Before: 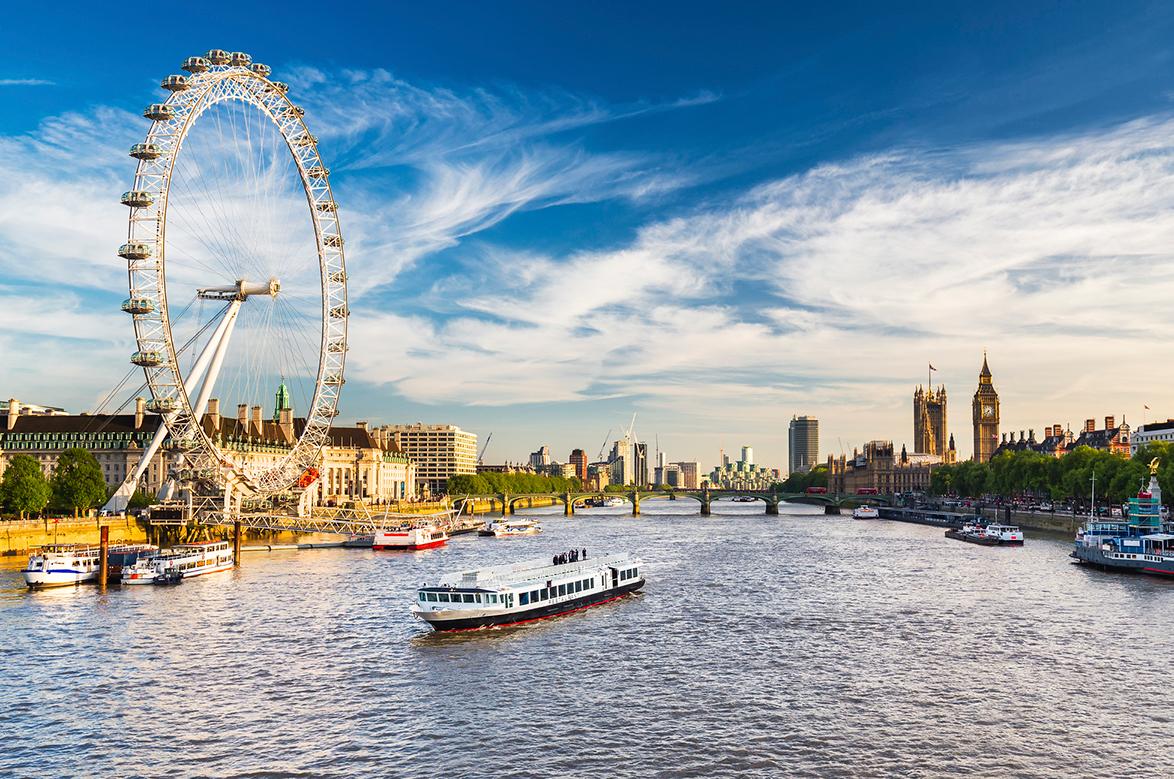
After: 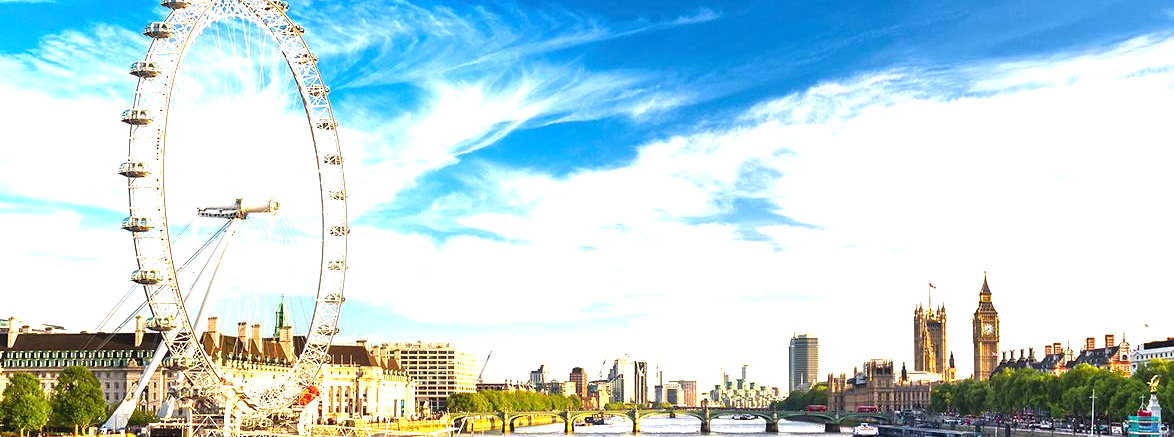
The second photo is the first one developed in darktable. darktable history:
exposure: exposure 1.223 EV, compensate highlight preservation false
crop and rotate: top 10.605%, bottom 33.274%
